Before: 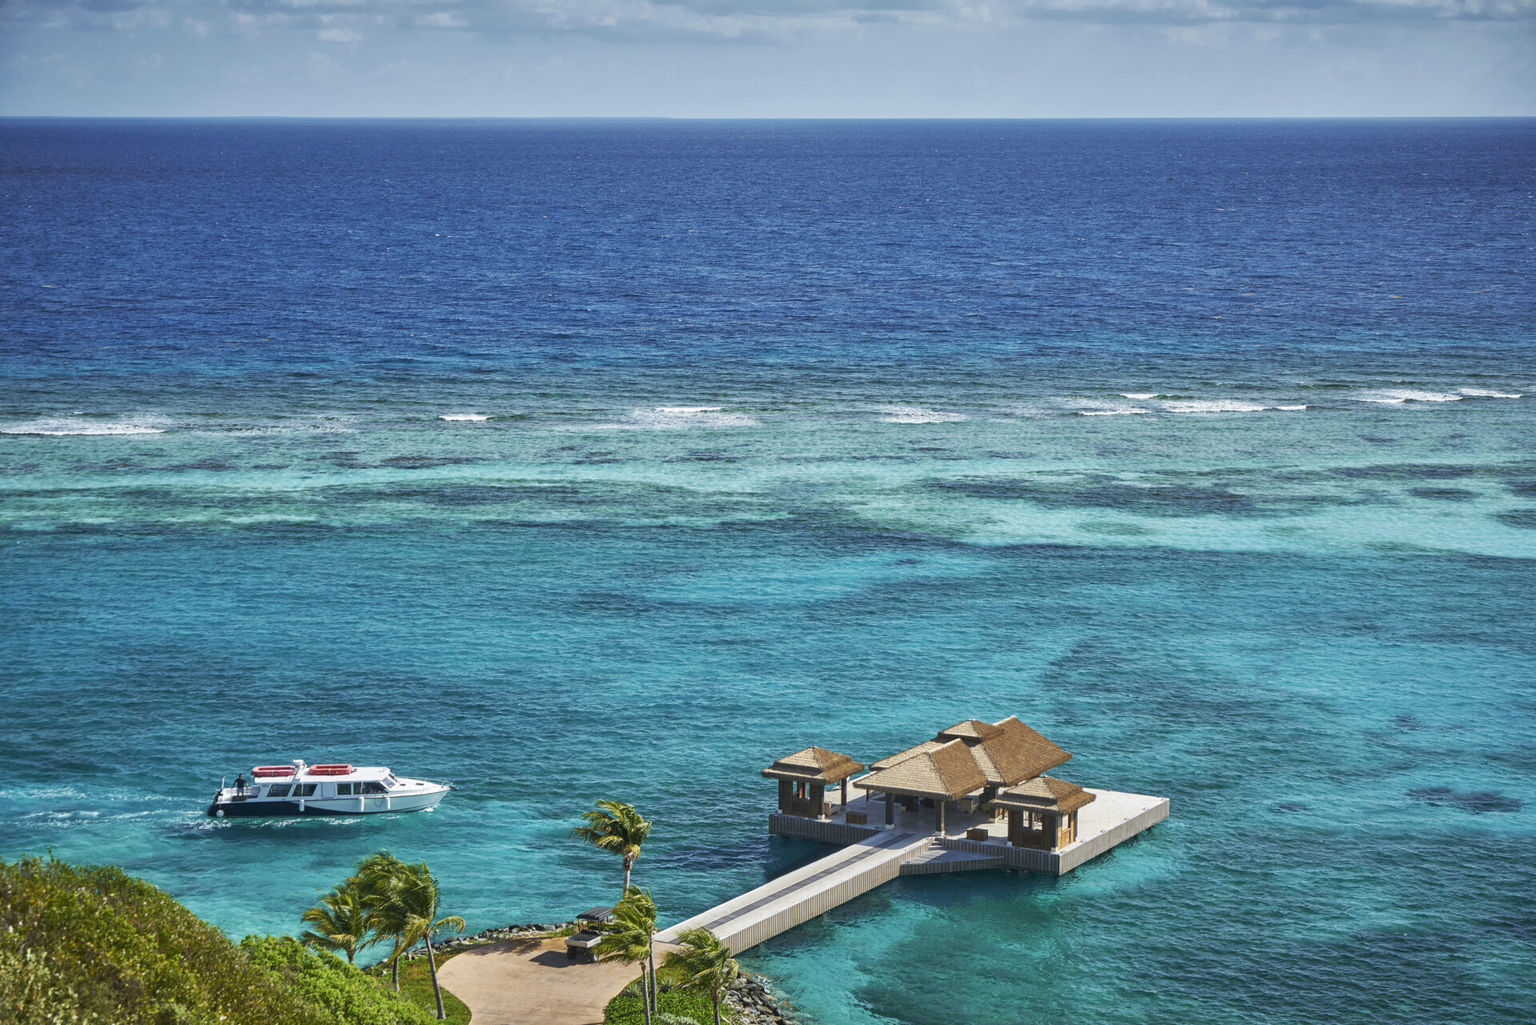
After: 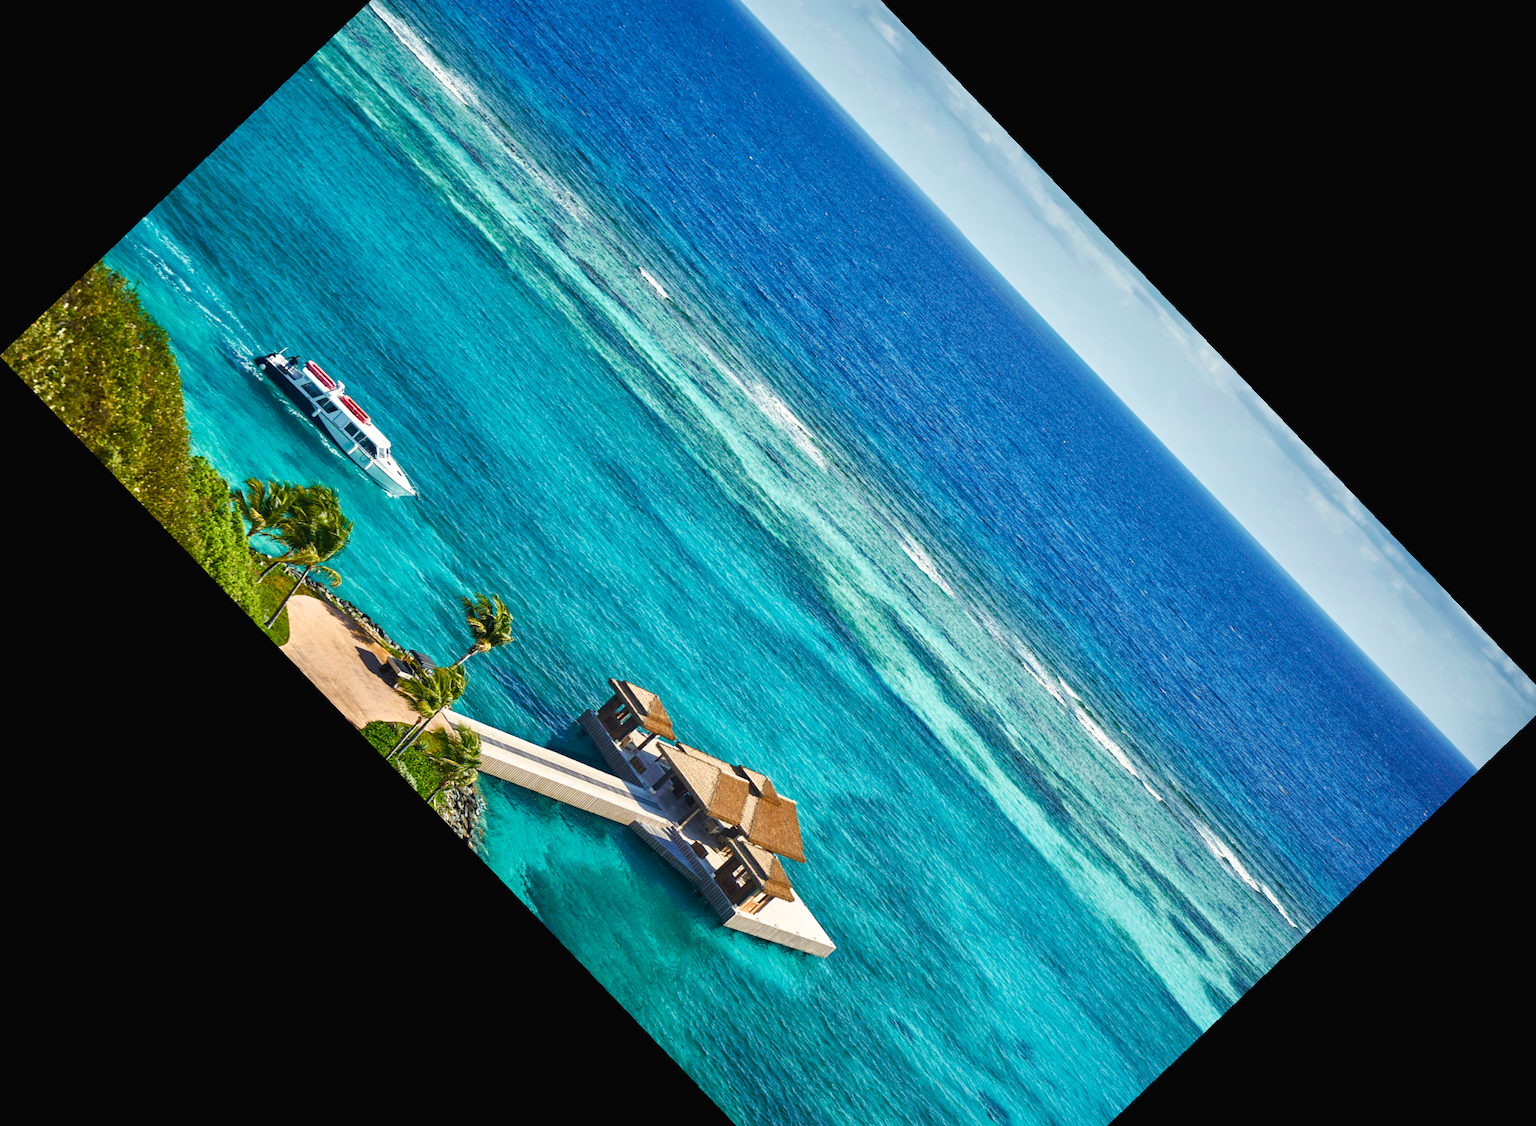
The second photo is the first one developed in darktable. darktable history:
color balance rgb: shadows lift › chroma 3%, shadows lift › hue 280.8°, power › hue 330°, highlights gain › chroma 3%, highlights gain › hue 75.6°, global offset › luminance 0.7%, perceptual saturation grading › global saturation 20%, perceptual saturation grading › highlights -25%, perceptual saturation grading › shadows 50%, global vibrance 20.33%
crop and rotate: angle -46.26°, top 16.234%, right 0.912%, bottom 11.704%
exposure: exposure 0.131 EV, compensate highlight preservation false
filmic rgb: white relative exposure 2.45 EV, hardness 6.33
